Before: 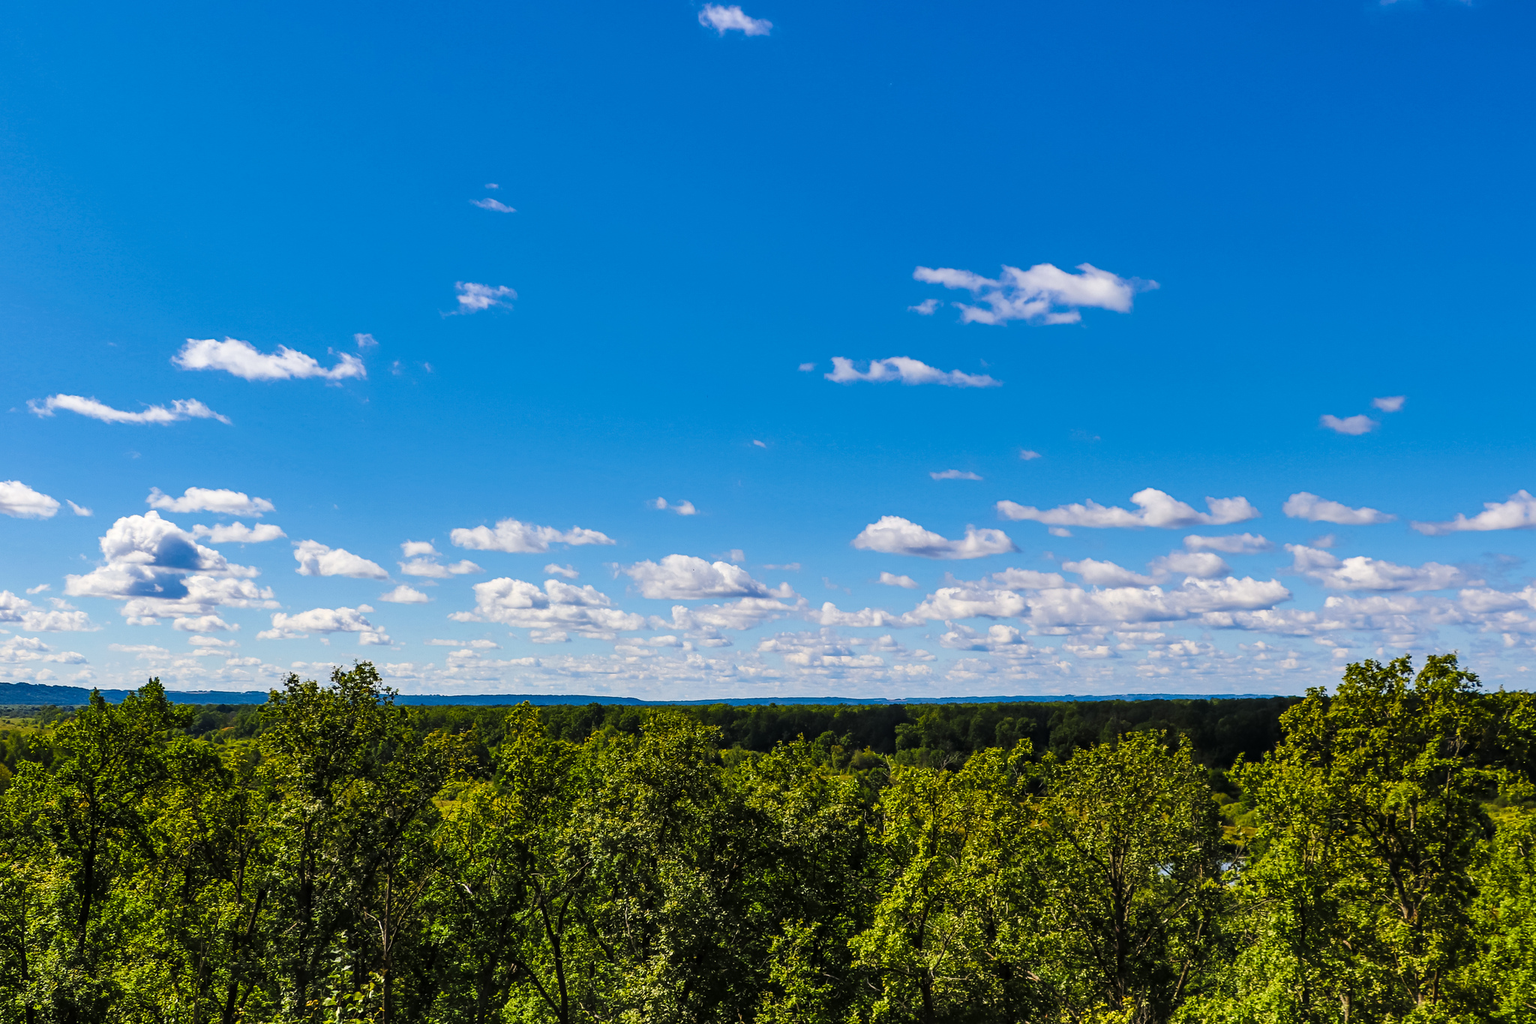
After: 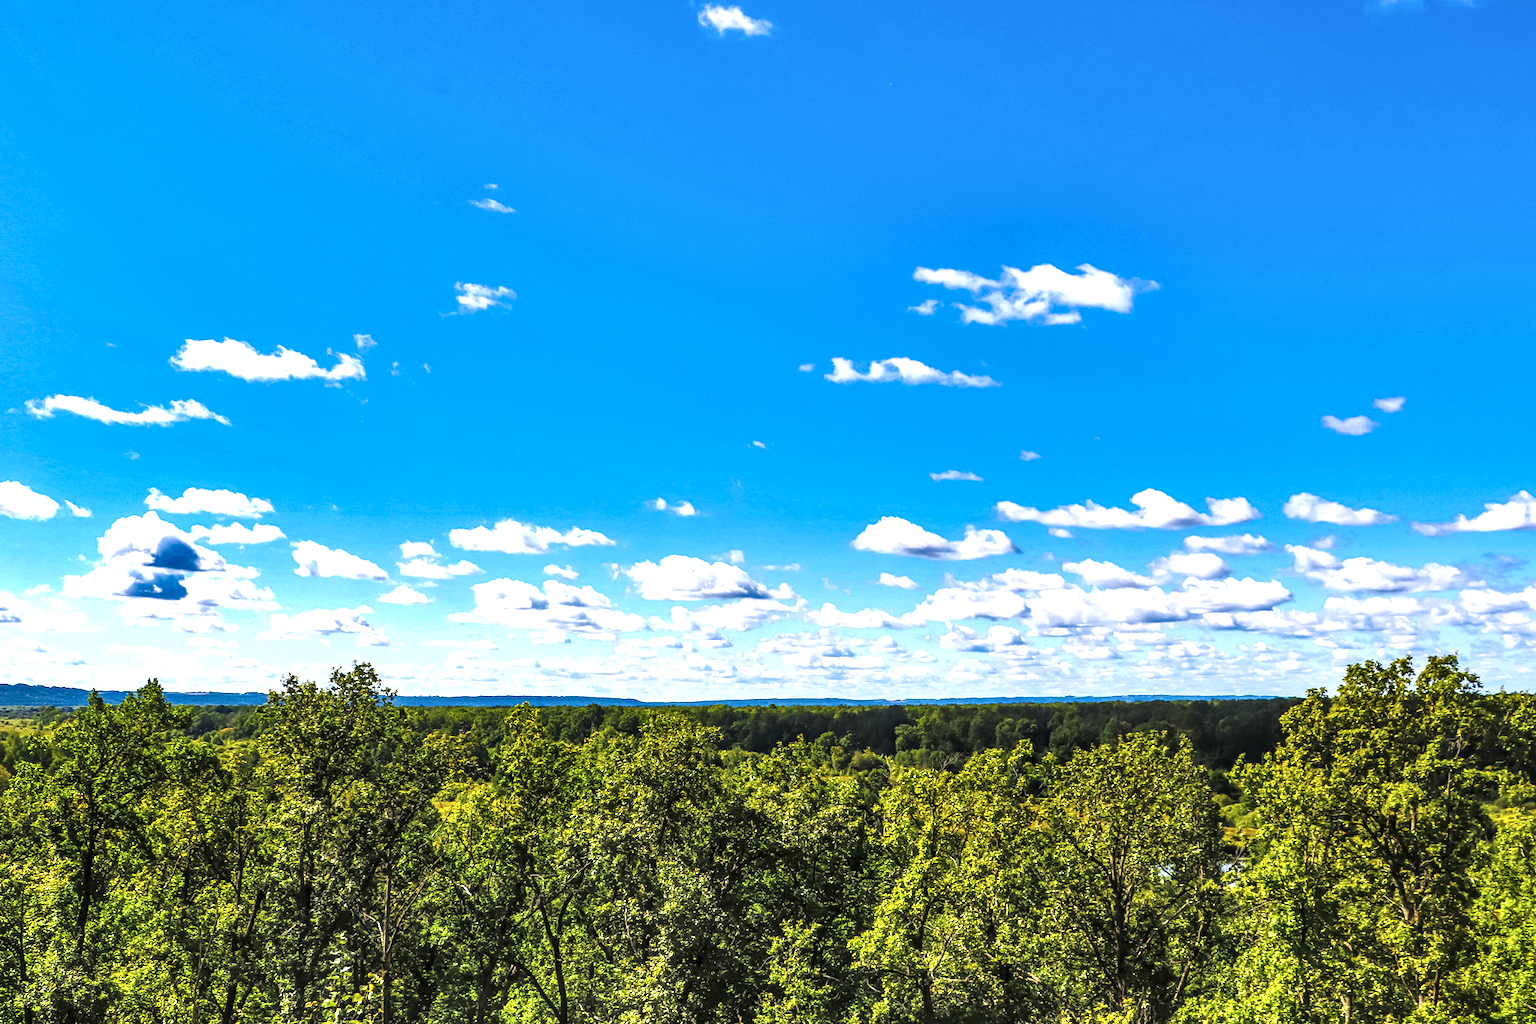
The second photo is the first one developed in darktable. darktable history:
tone equalizer: edges refinement/feathering 500, mask exposure compensation -1.57 EV, preserve details no
crop: left 0.145%
shadows and highlights: shadows 60.48, soften with gaussian
exposure: black level correction 0, exposure 1.001 EV, compensate exposure bias true, compensate highlight preservation false
local contrast: on, module defaults
contrast brightness saturation: saturation -0.065
